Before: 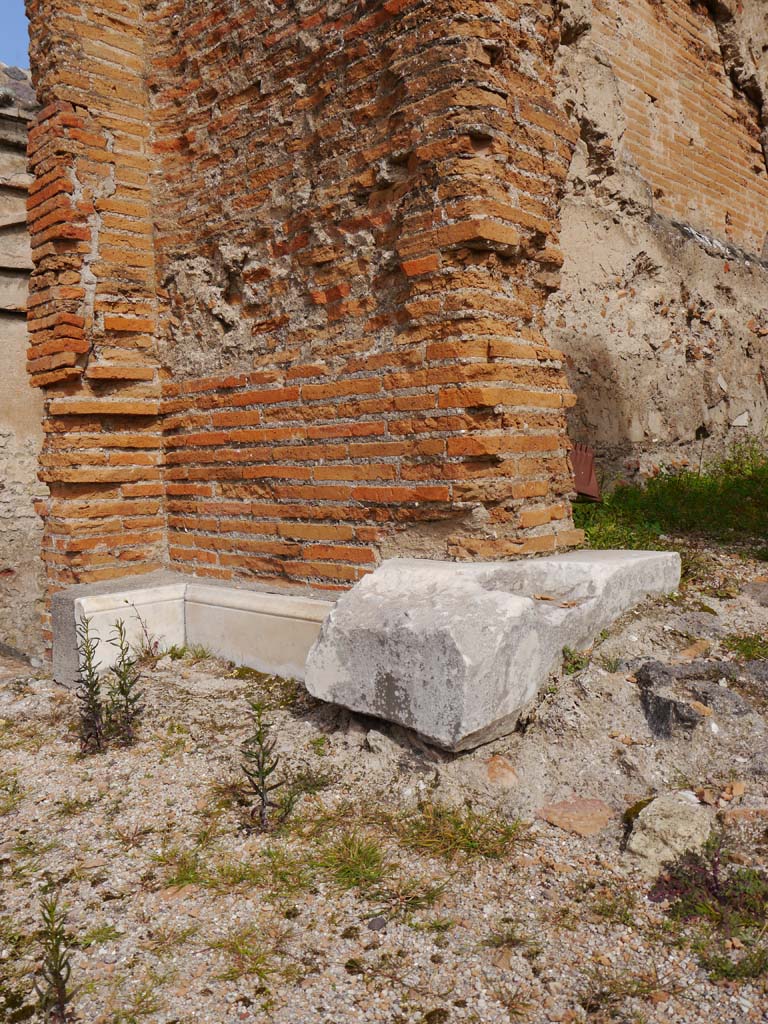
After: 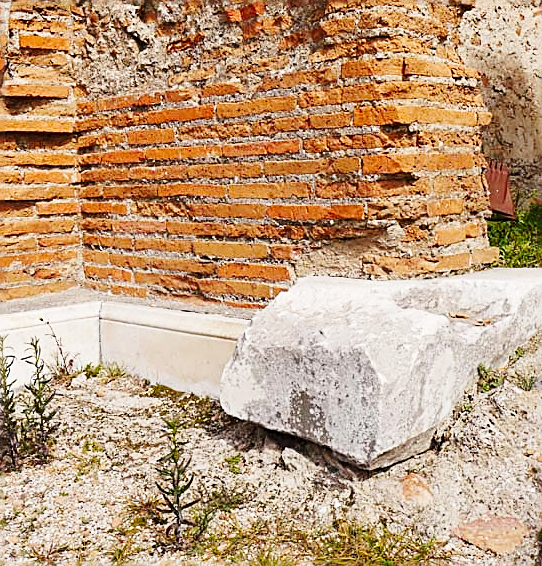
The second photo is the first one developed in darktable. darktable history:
crop: left 11.12%, top 27.572%, right 18.242%, bottom 17.131%
sharpen: amount 0.9
base curve: curves: ch0 [(0, 0) (0.028, 0.03) (0.121, 0.232) (0.46, 0.748) (0.859, 0.968) (1, 1)], preserve colors none
